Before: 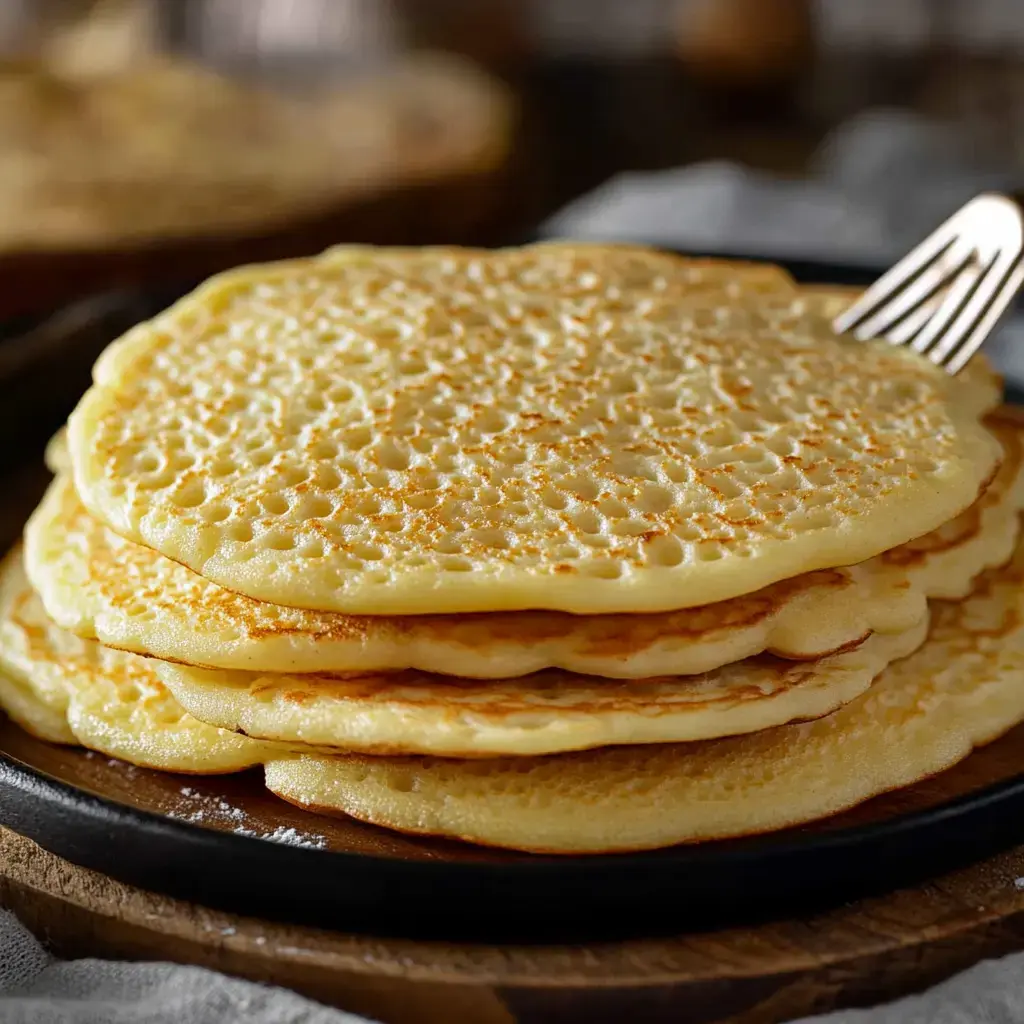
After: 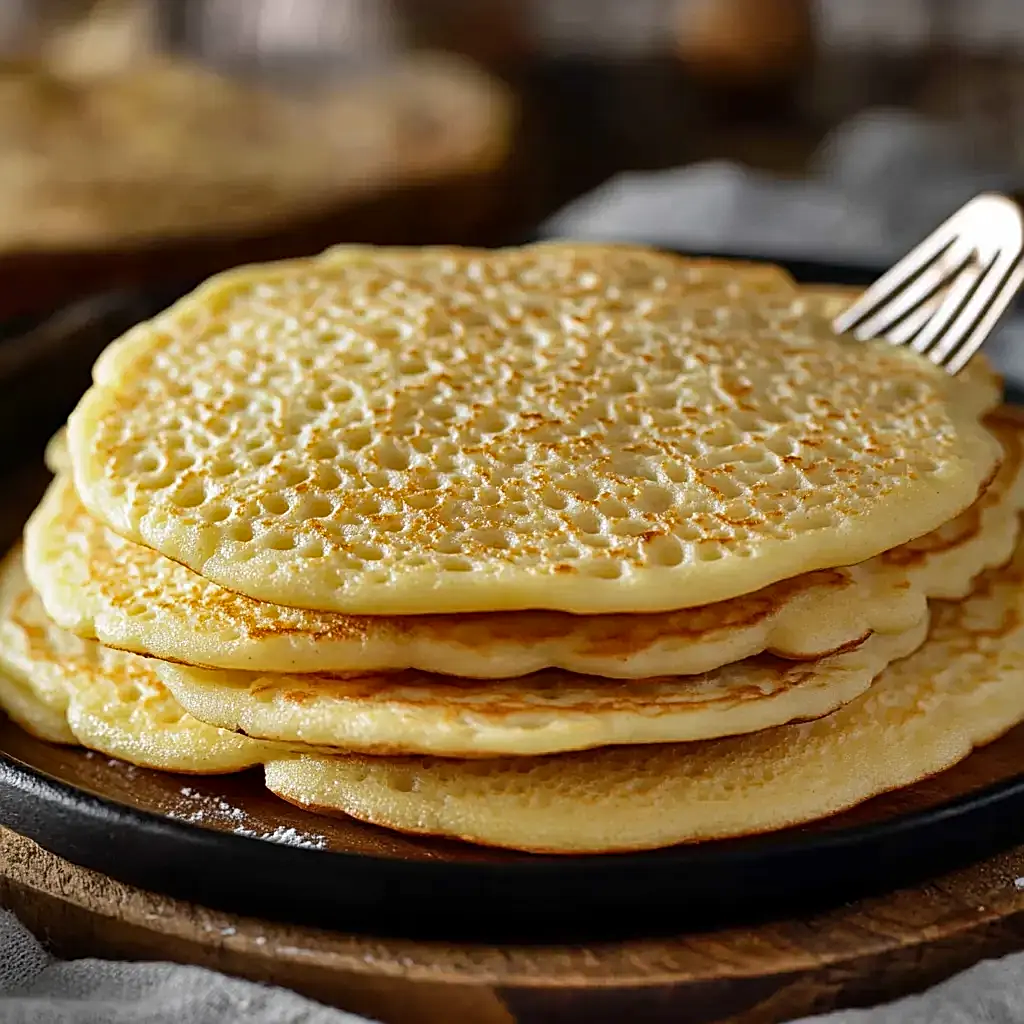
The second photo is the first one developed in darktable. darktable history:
shadows and highlights: soften with gaussian
contrast brightness saturation: contrast 0.073
sharpen: on, module defaults
